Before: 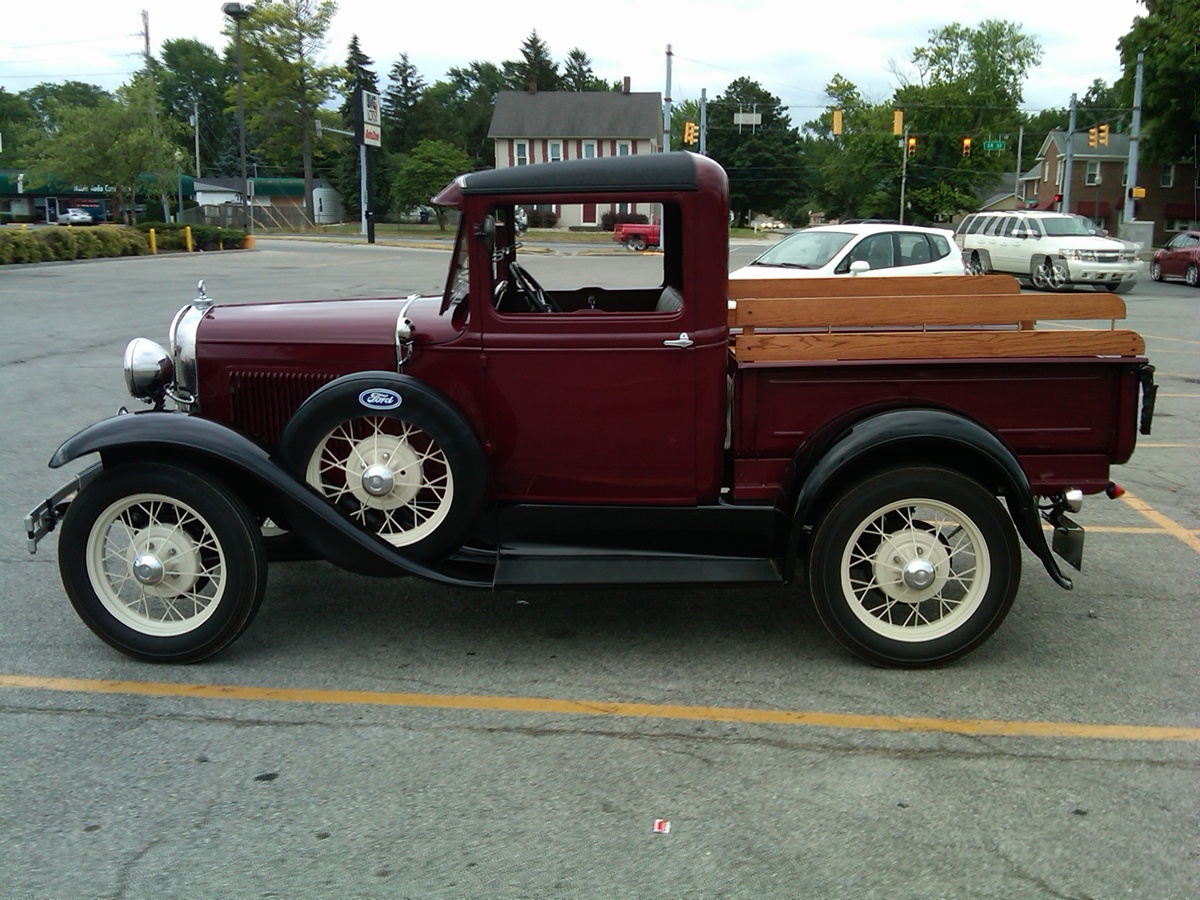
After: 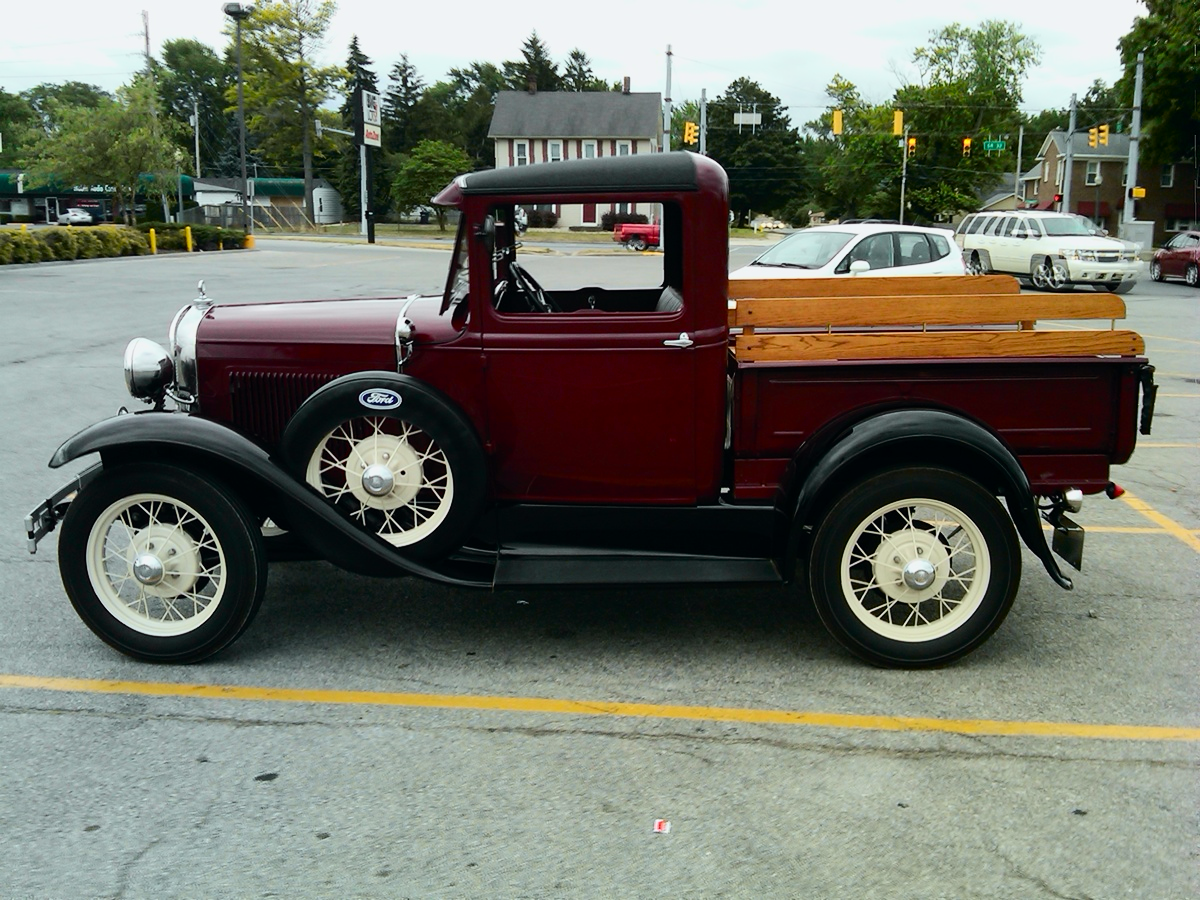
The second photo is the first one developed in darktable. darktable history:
tone curve: curves: ch0 [(0, 0) (0.11, 0.081) (0.256, 0.259) (0.398, 0.475) (0.498, 0.611) (0.65, 0.757) (0.835, 0.883) (1, 0.961)]; ch1 [(0, 0) (0.346, 0.307) (0.408, 0.369) (0.453, 0.457) (0.482, 0.479) (0.502, 0.498) (0.521, 0.51) (0.553, 0.554) (0.618, 0.65) (0.693, 0.727) (1, 1)]; ch2 [(0, 0) (0.358, 0.362) (0.434, 0.46) (0.485, 0.494) (0.5, 0.494) (0.511, 0.508) (0.537, 0.55) (0.579, 0.599) (0.621, 0.693) (1, 1)], color space Lab, independent channels, preserve colors none
